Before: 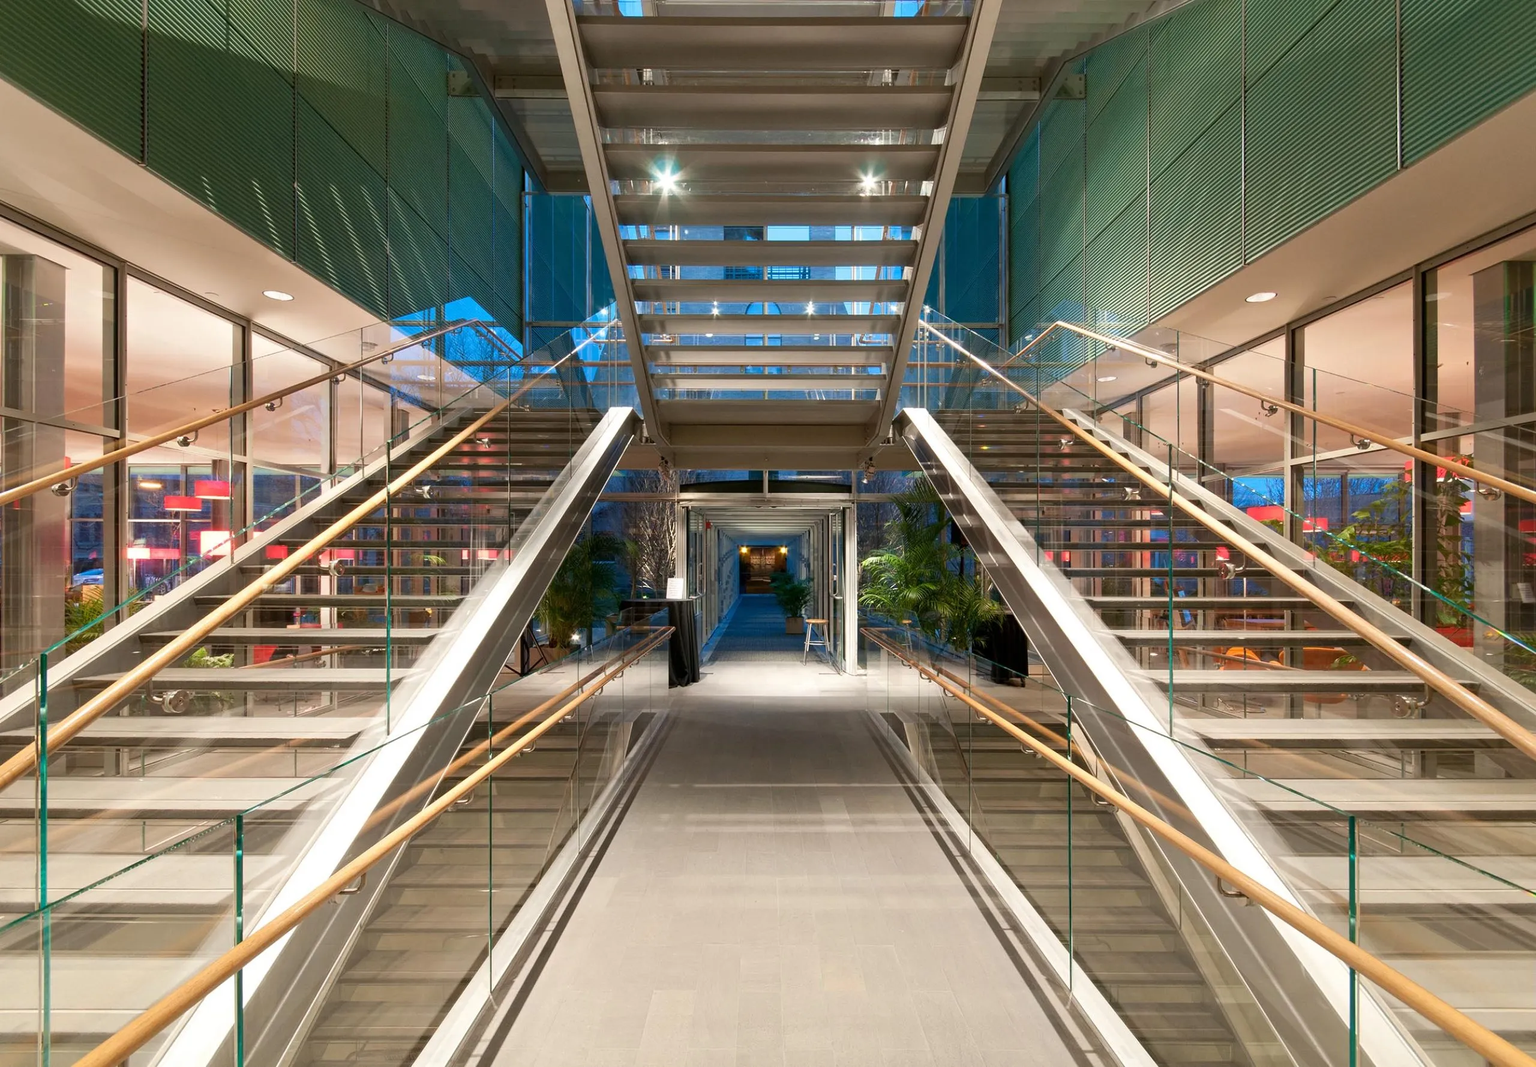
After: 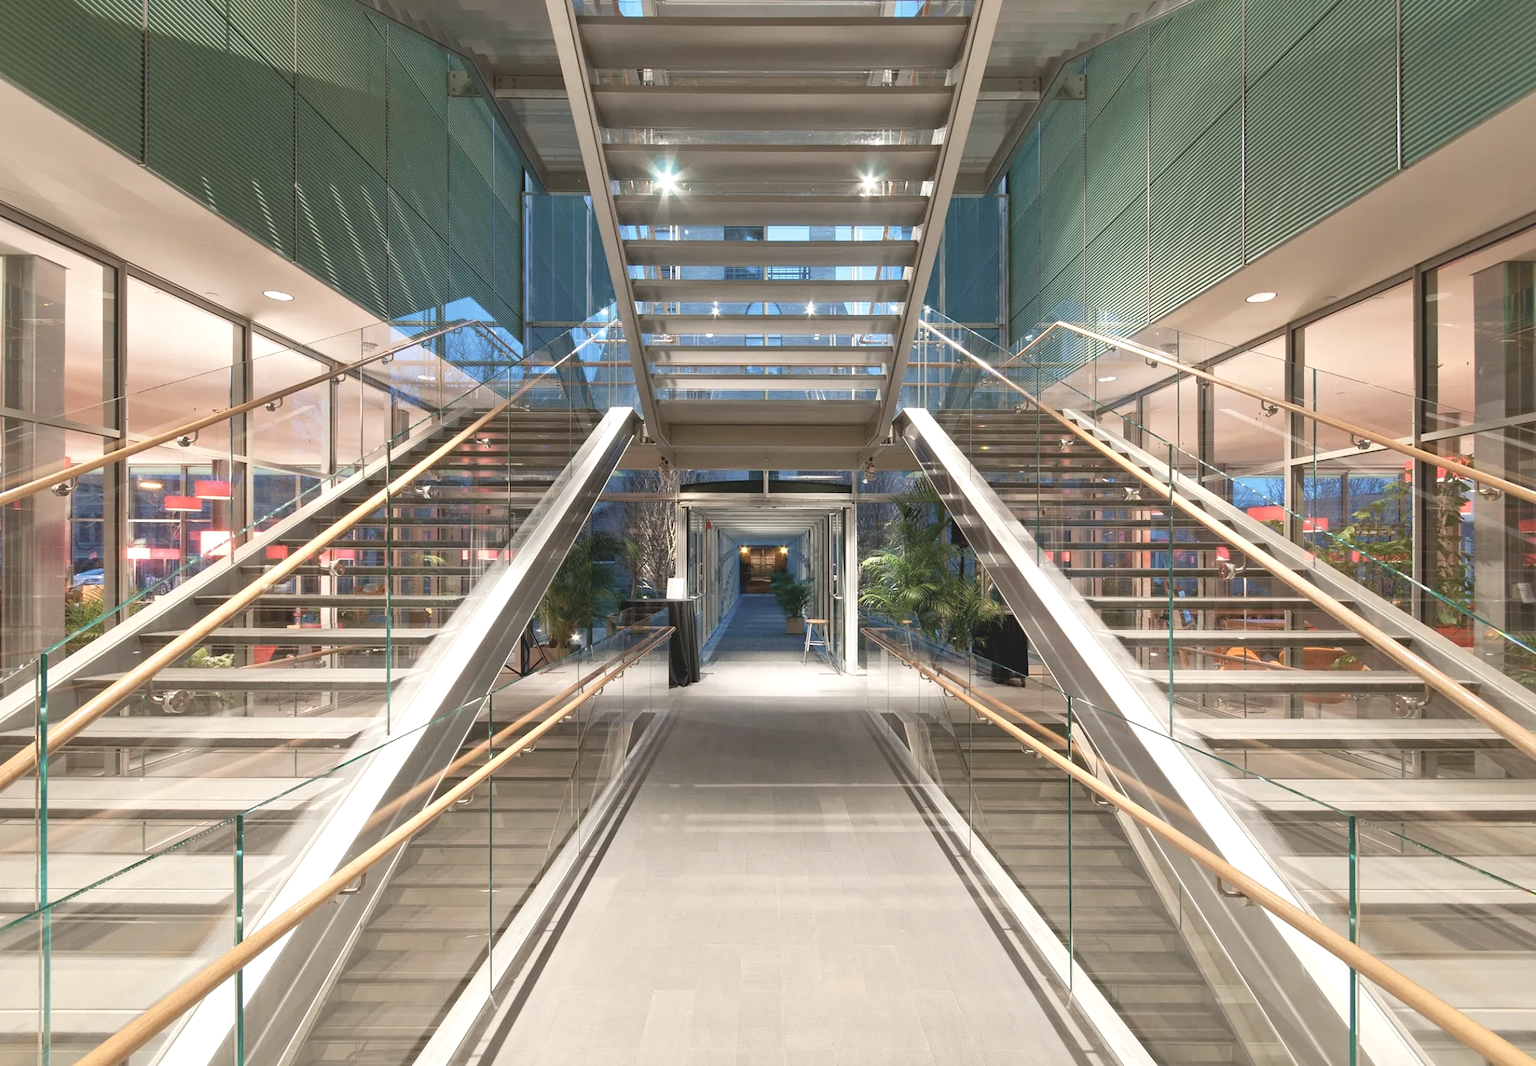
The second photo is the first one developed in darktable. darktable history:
color correction: highlights b* 0.055
local contrast: mode bilateral grid, contrast 20, coarseness 49, detail 119%, midtone range 0.2
exposure: black level correction 0, exposure 0.703 EV, compensate highlight preservation false
contrast brightness saturation: contrast -0.246, saturation -0.43
color zones: curves: ch1 [(0, 0.525) (0.143, 0.556) (0.286, 0.52) (0.429, 0.5) (0.571, 0.5) (0.714, 0.5) (0.857, 0.503) (1, 0.525)]
